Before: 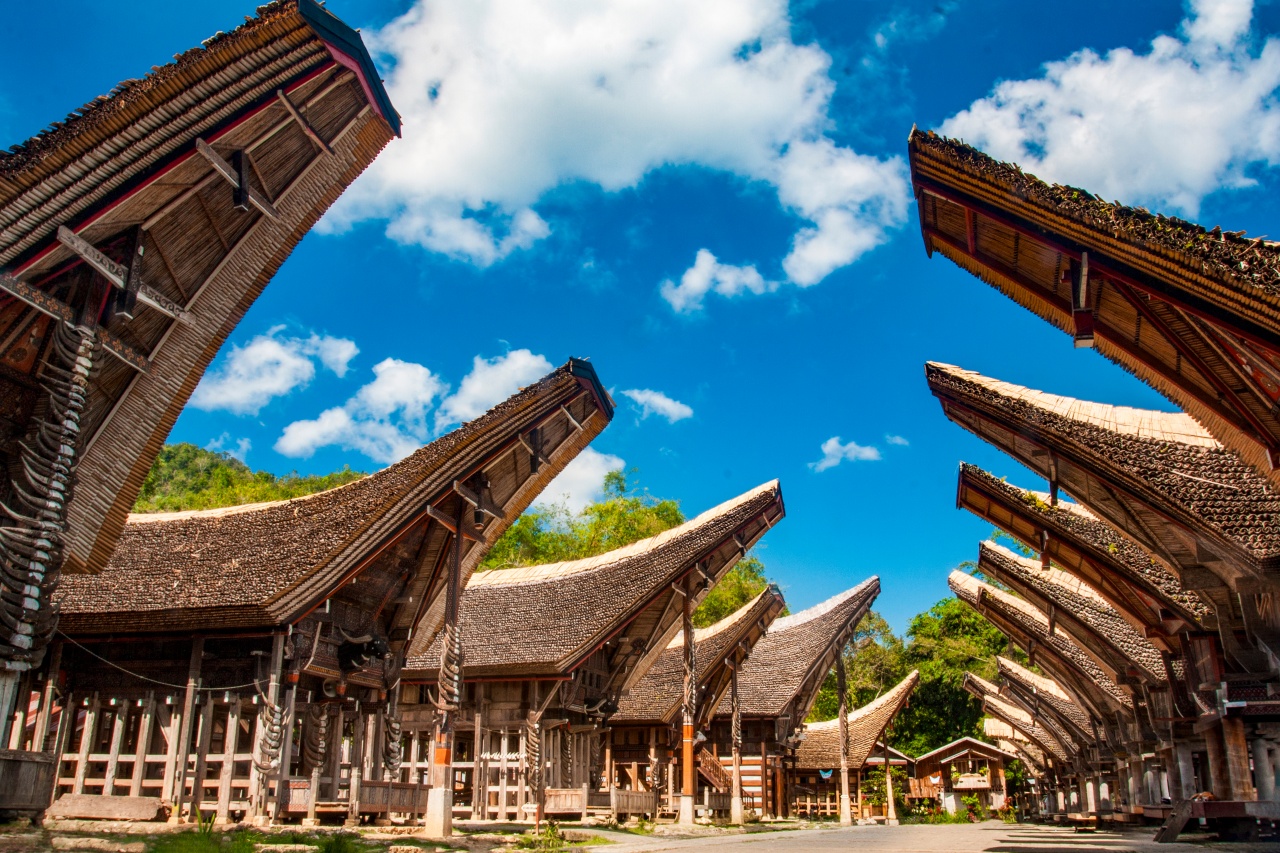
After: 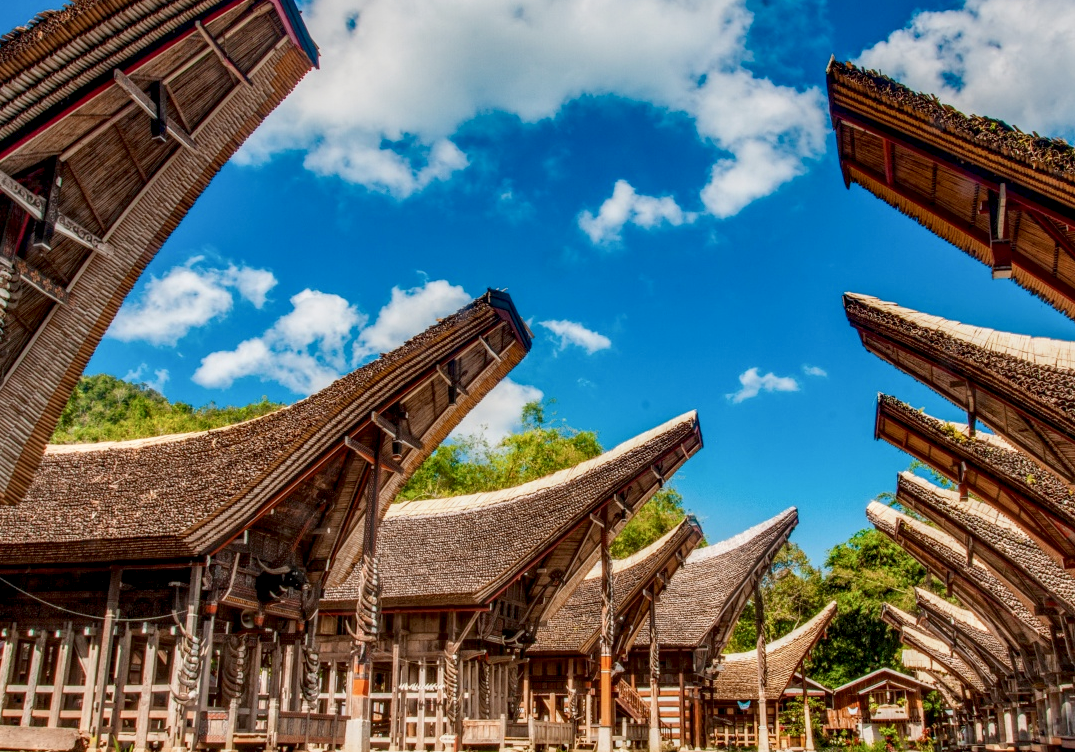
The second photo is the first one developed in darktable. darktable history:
crop: left 6.446%, top 8.188%, right 9.538%, bottom 3.548%
color balance rgb: contrast -30%
local contrast: highlights 0%, shadows 0%, detail 182%
